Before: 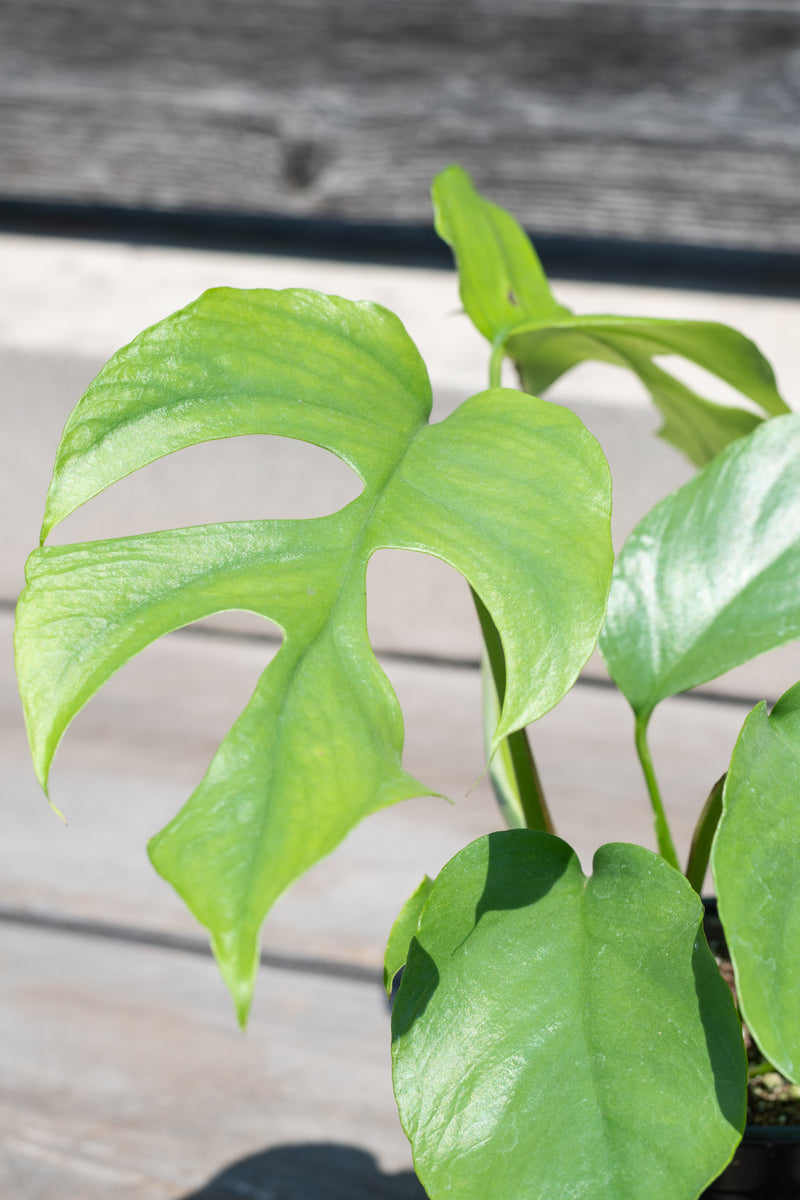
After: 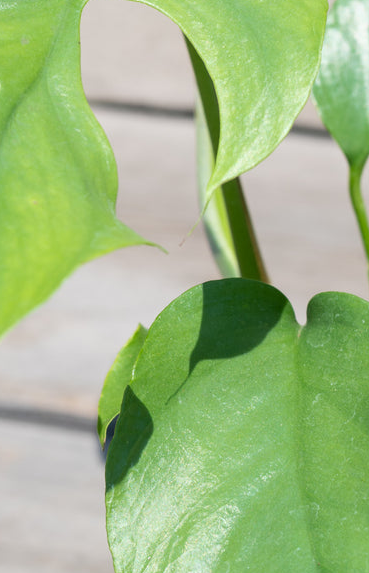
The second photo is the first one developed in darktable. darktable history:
crop: left 35.758%, top 45.996%, right 18.104%, bottom 6.181%
